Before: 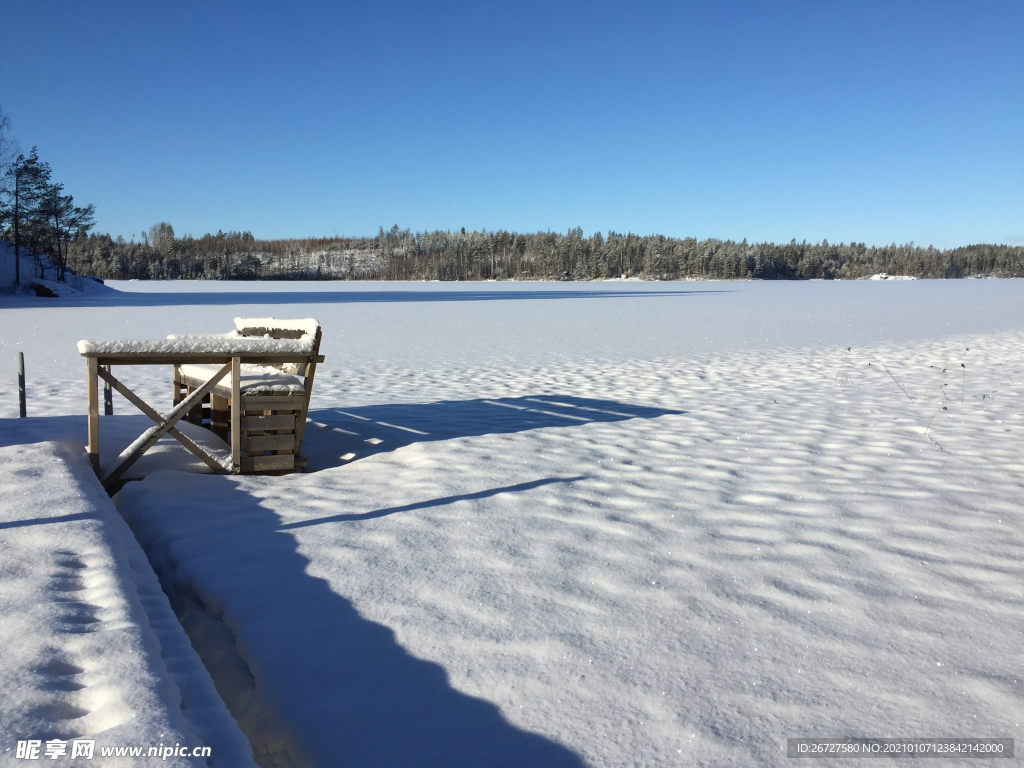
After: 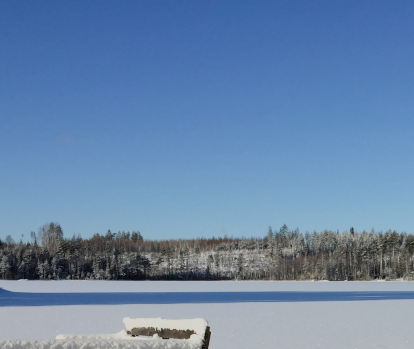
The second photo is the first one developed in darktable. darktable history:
filmic rgb: black relative exposure -7.65 EV, white relative exposure 4.56 EV, threshold 3.04 EV, hardness 3.61, iterations of high-quality reconstruction 0, enable highlight reconstruction true
color balance rgb: highlights gain › chroma 0.155%, highlights gain › hue 332.47°, perceptual saturation grading › global saturation 0.855%
crop and rotate: left 10.889%, top 0.112%, right 48.584%, bottom 54.354%
